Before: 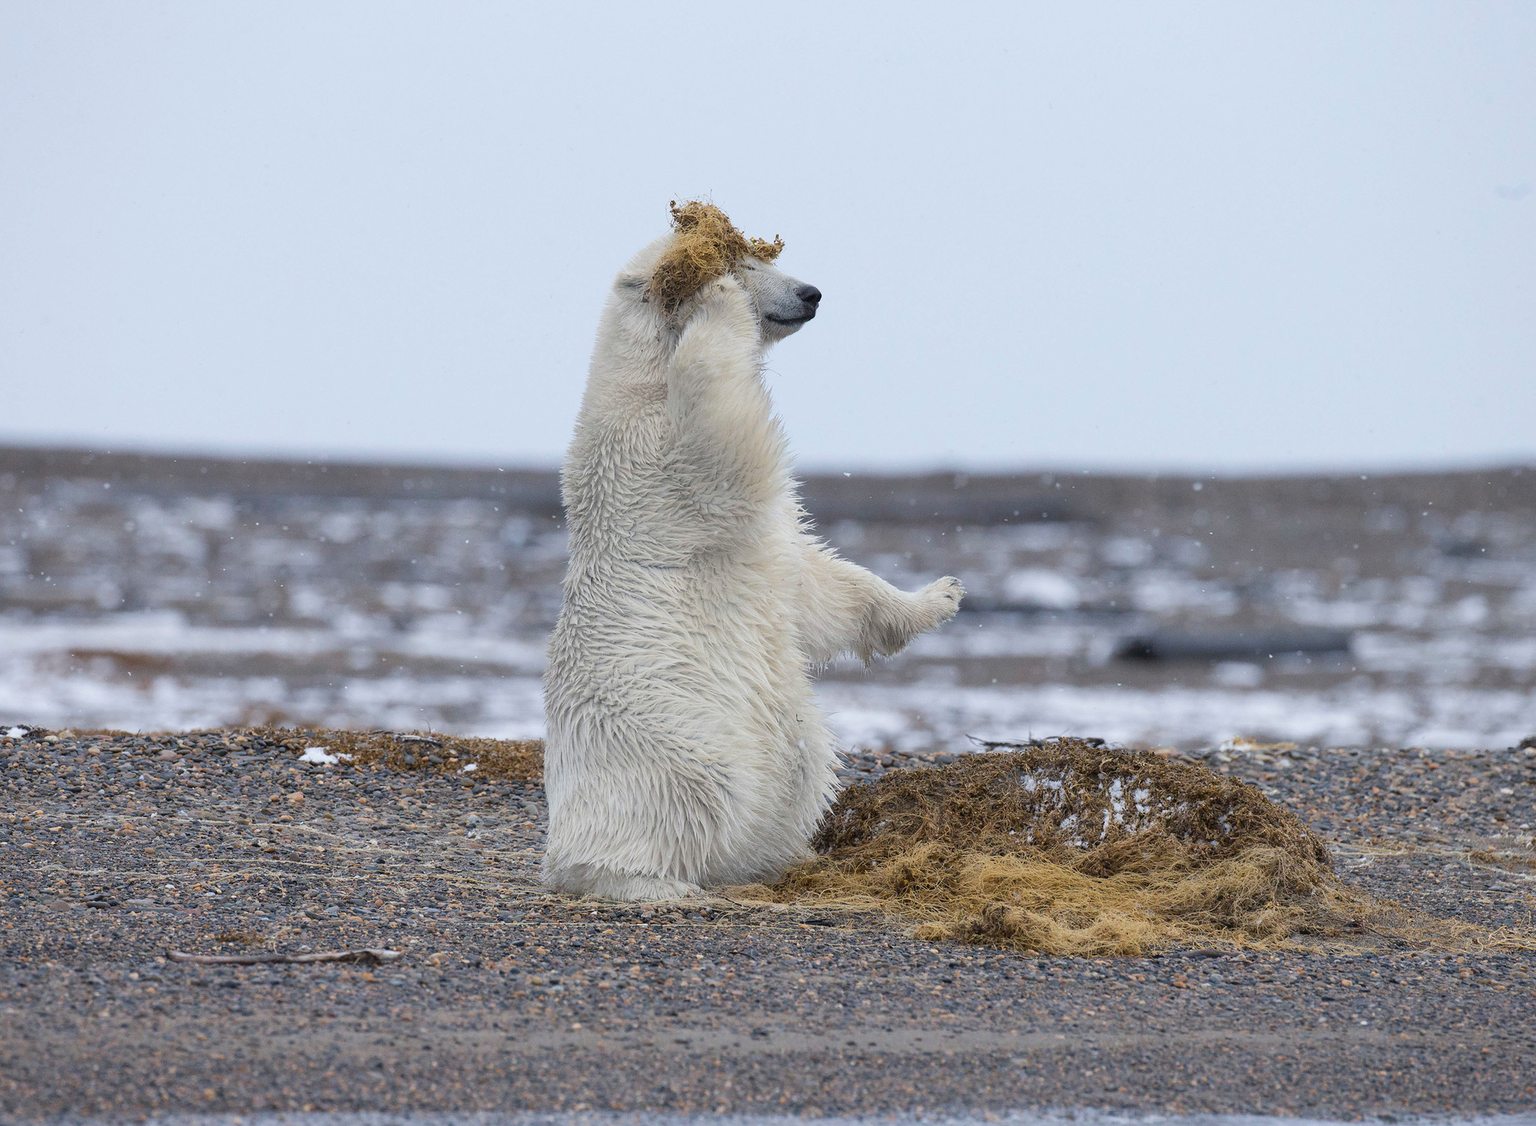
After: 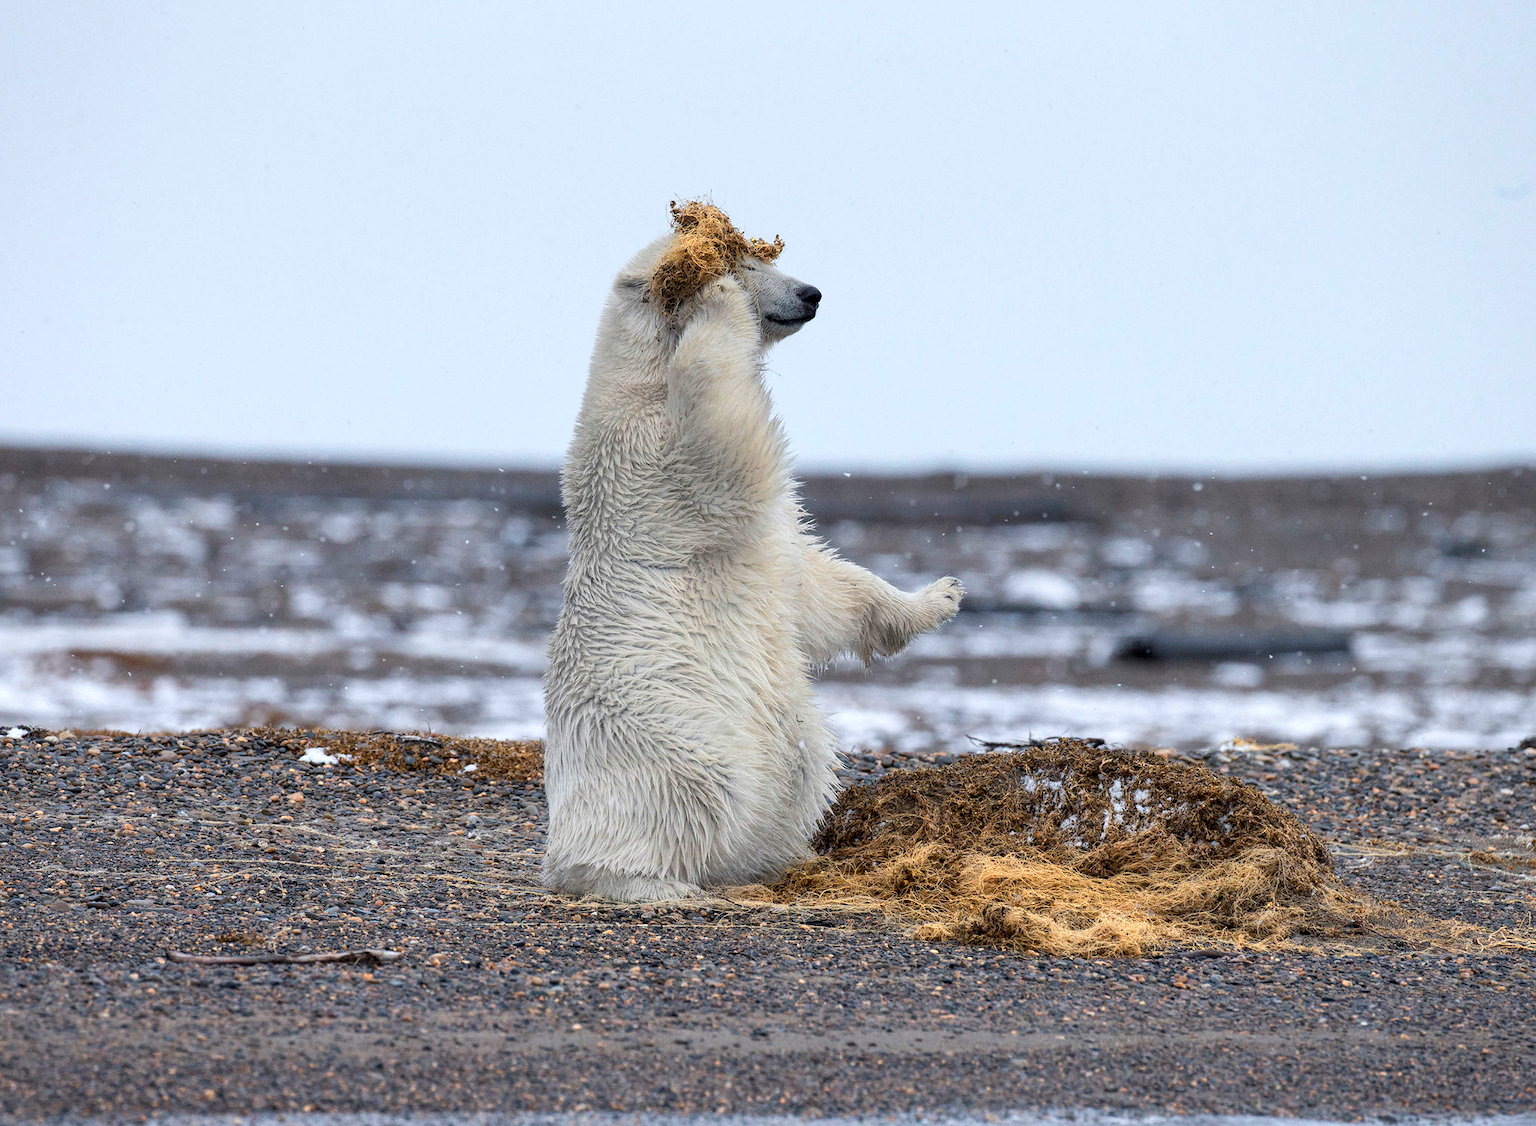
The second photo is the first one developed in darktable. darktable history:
contrast brightness saturation: brightness -0.02, saturation 0.35
color zones: curves: ch0 [(0.018, 0.548) (0.224, 0.64) (0.425, 0.447) (0.675, 0.575) (0.732, 0.579)]; ch1 [(0.066, 0.487) (0.25, 0.5) (0.404, 0.43) (0.75, 0.421) (0.956, 0.421)]; ch2 [(0.044, 0.561) (0.215, 0.465) (0.399, 0.544) (0.465, 0.548) (0.614, 0.447) (0.724, 0.43) (0.882, 0.623) (0.956, 0.632)]
exposure: black level correction 0, compensate exposure bias true, compensate highlight preservation false
local contrast: highlights 123%, shadows 126%, detail 140%, midtone range 0.254
